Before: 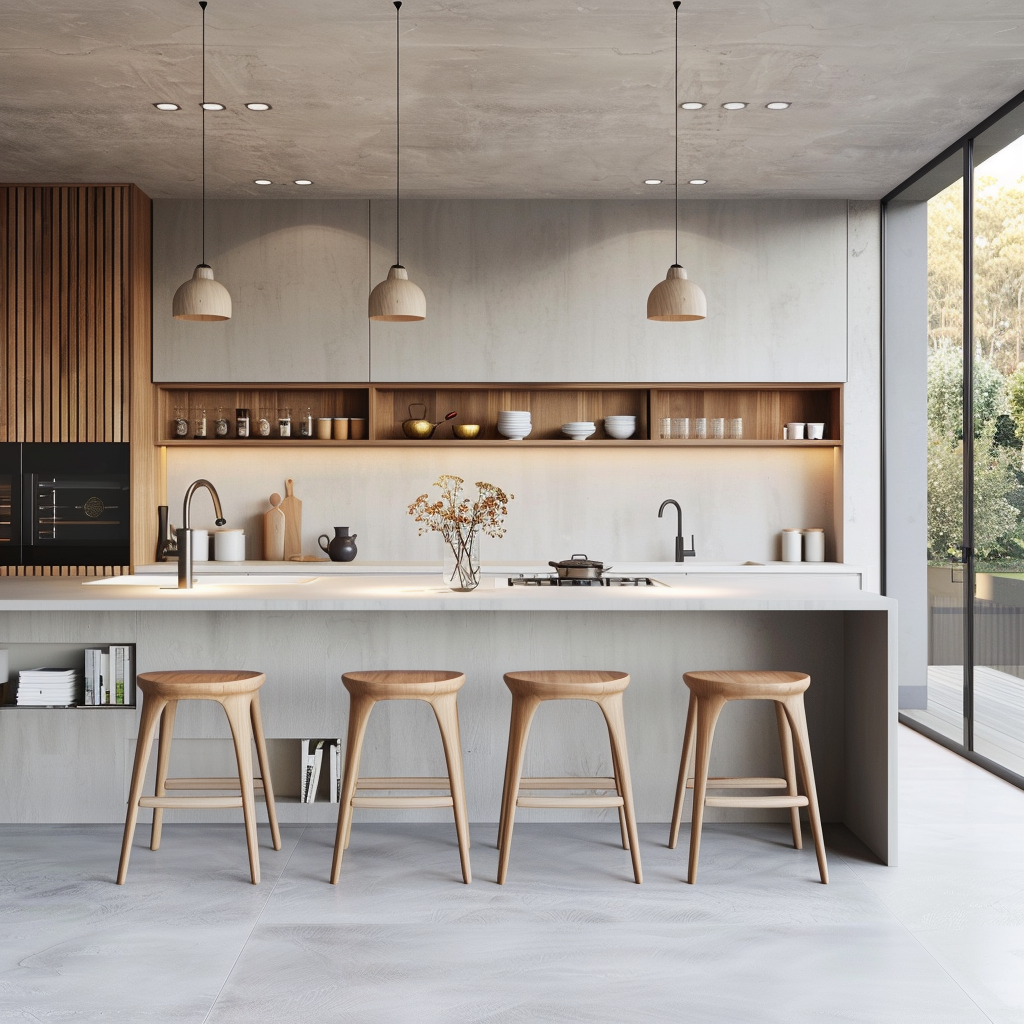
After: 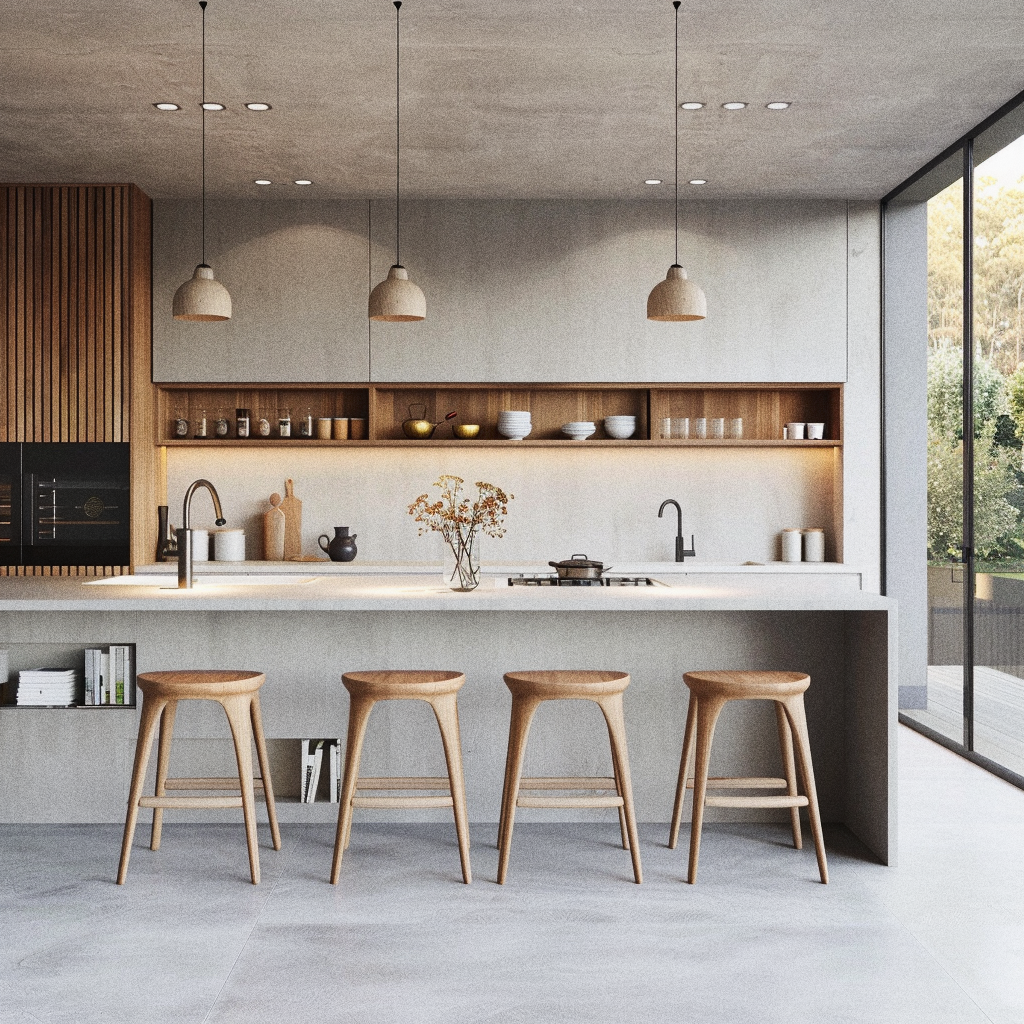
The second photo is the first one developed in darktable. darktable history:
exposure: exposure -0.072 EV, compensate highlight preservation false
tone curve: curves: ch0 [(0, 0) (0.003, 0.014) (0.011, 0.019) (0.025, 0.029) (0.044, 0.047) (0.069, 0.071) (0.1, 0.101) (0.136, 0.131) (0.177, 0.166) (0.224, 0.212) (0.277, 0.263) (0.335, 0.32) (0.399, 0.387) (0.468, 0.459) (0.543, 0.541) (0.623, 0.626) (0.709, 0.717) (0.801, 0.813) (0.898, 0.909) (1, 1)], preserve colors none
tone equalizer: on, module defaults
grain: coarseness 0.09 ISO, strength 40%
